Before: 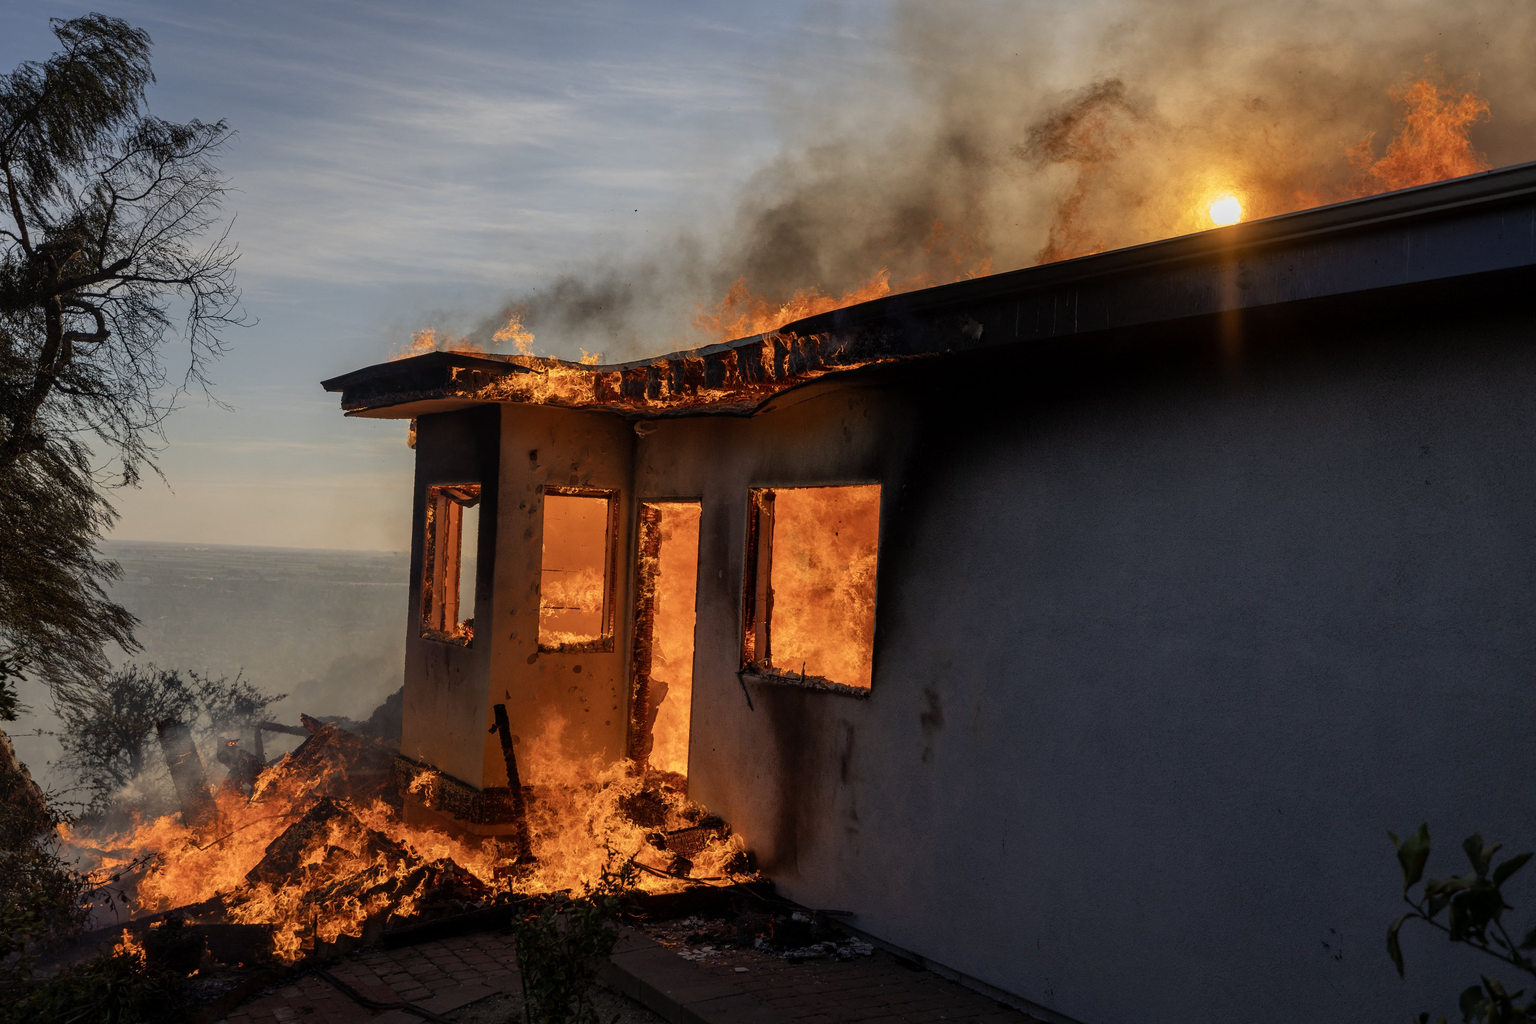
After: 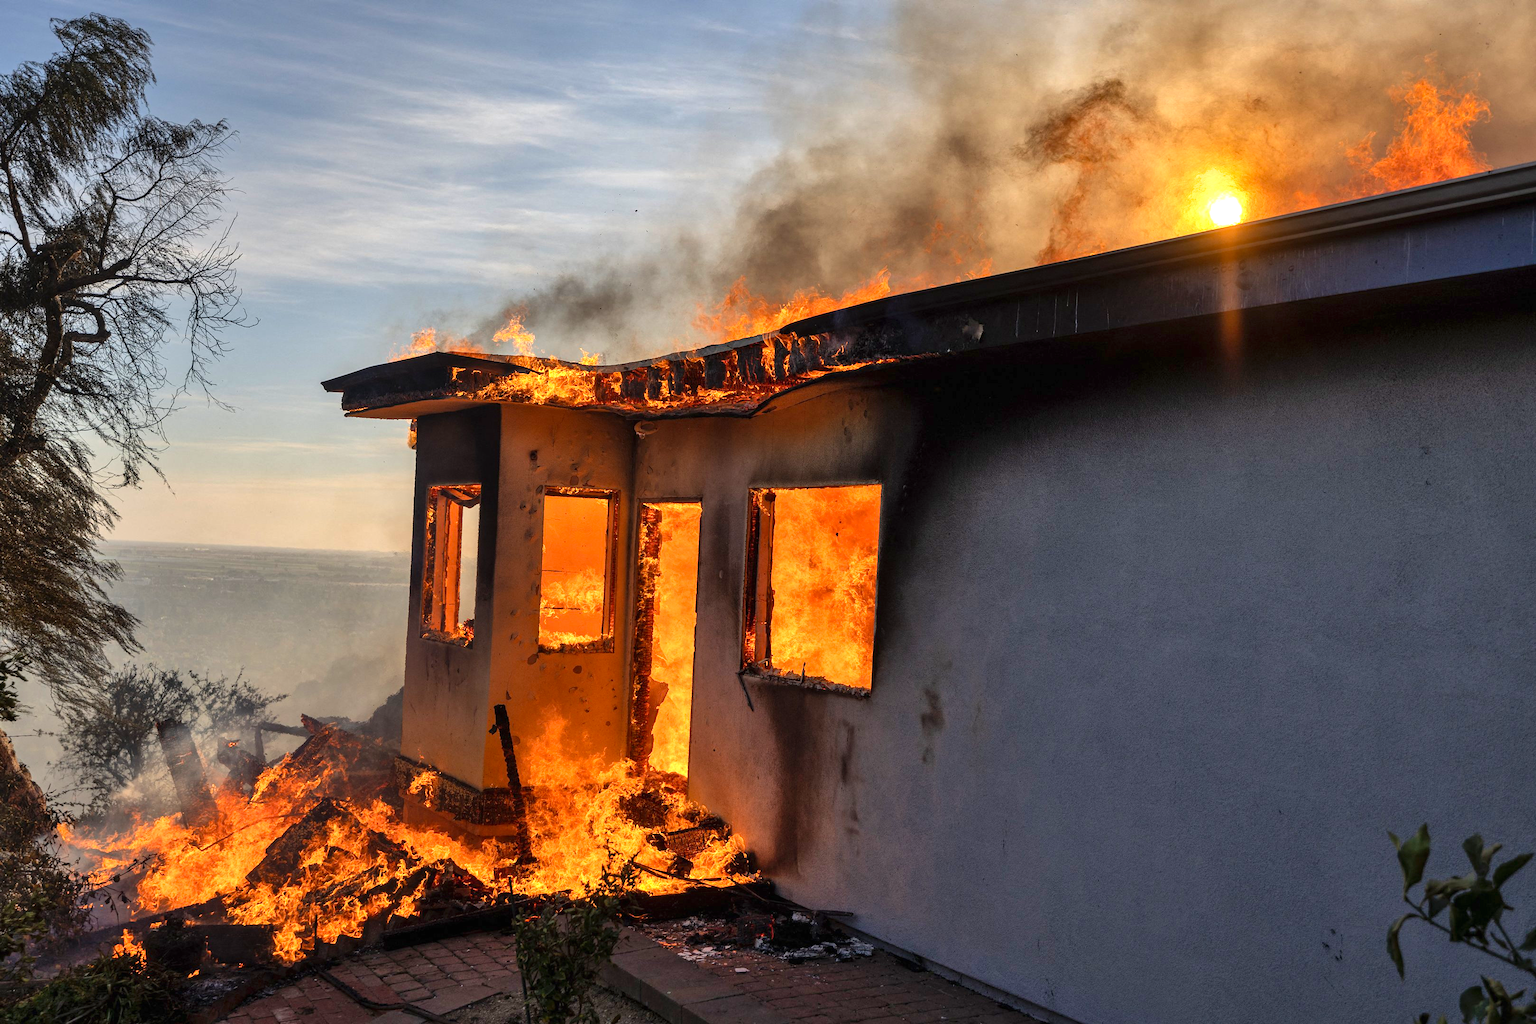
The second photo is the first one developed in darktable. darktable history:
exposure: black level correction 0, exposure 0.895 EV, compensate highlight preservation false
shadows and highlights: highlights color adjustment 78.85%, soften with gaussian
